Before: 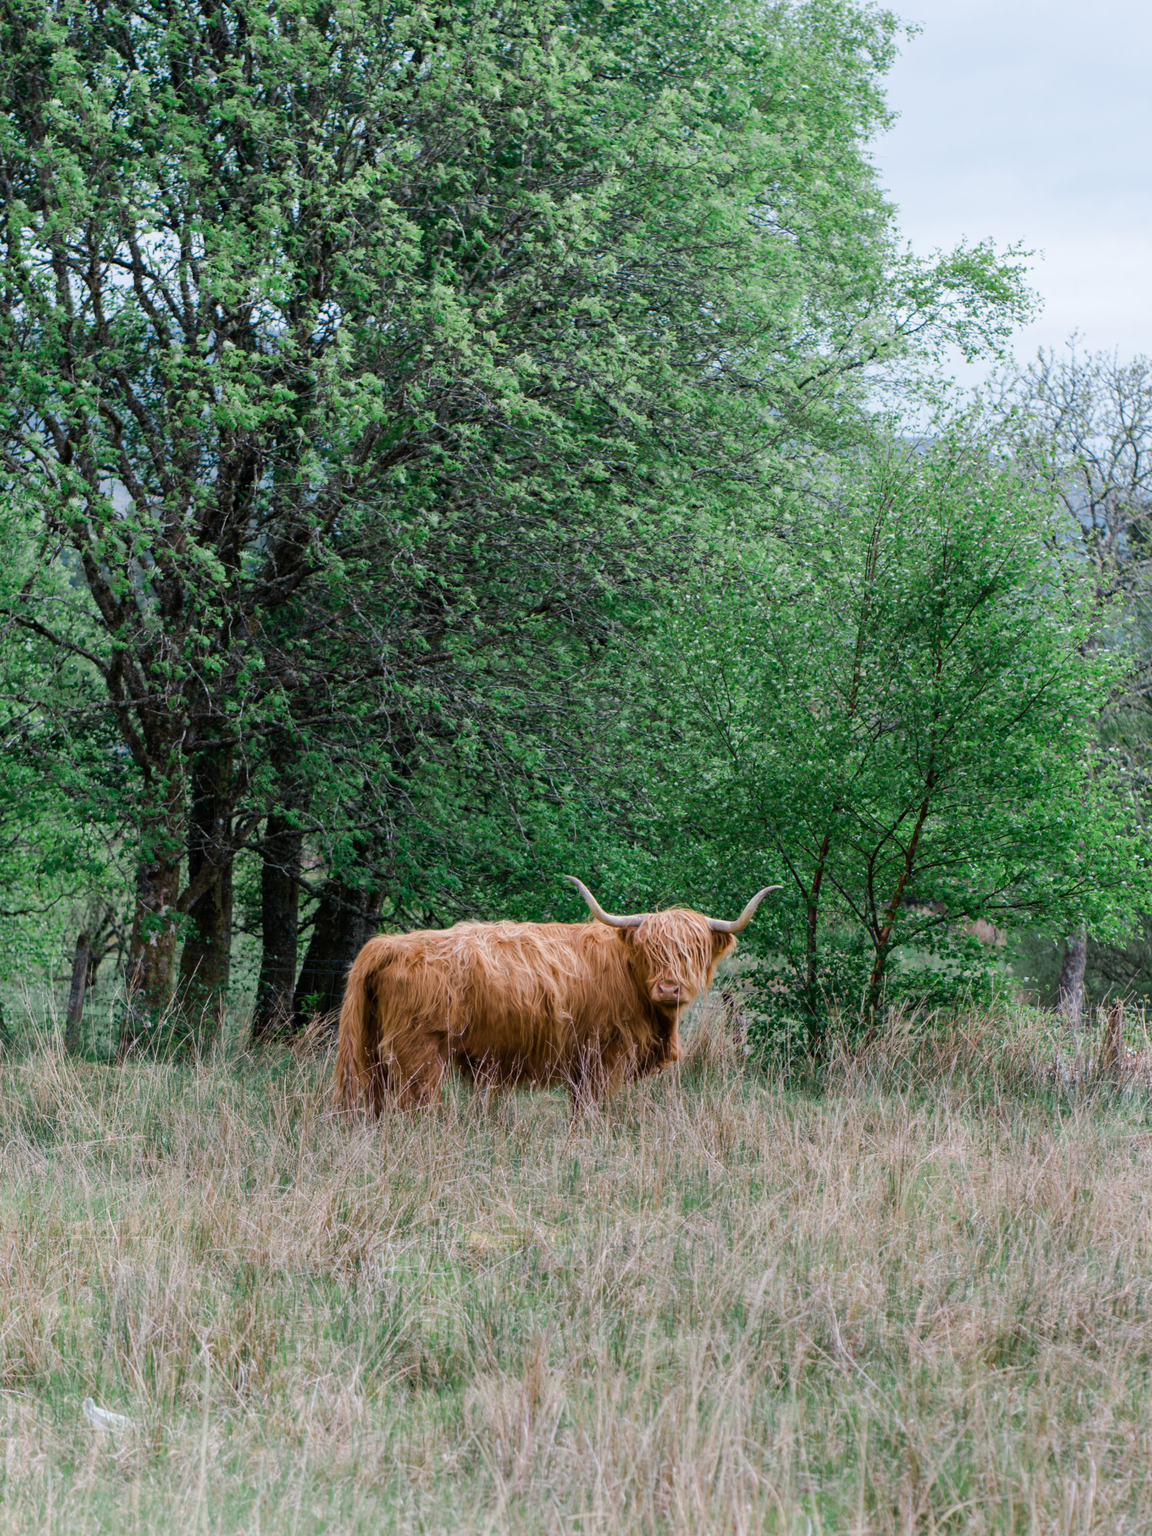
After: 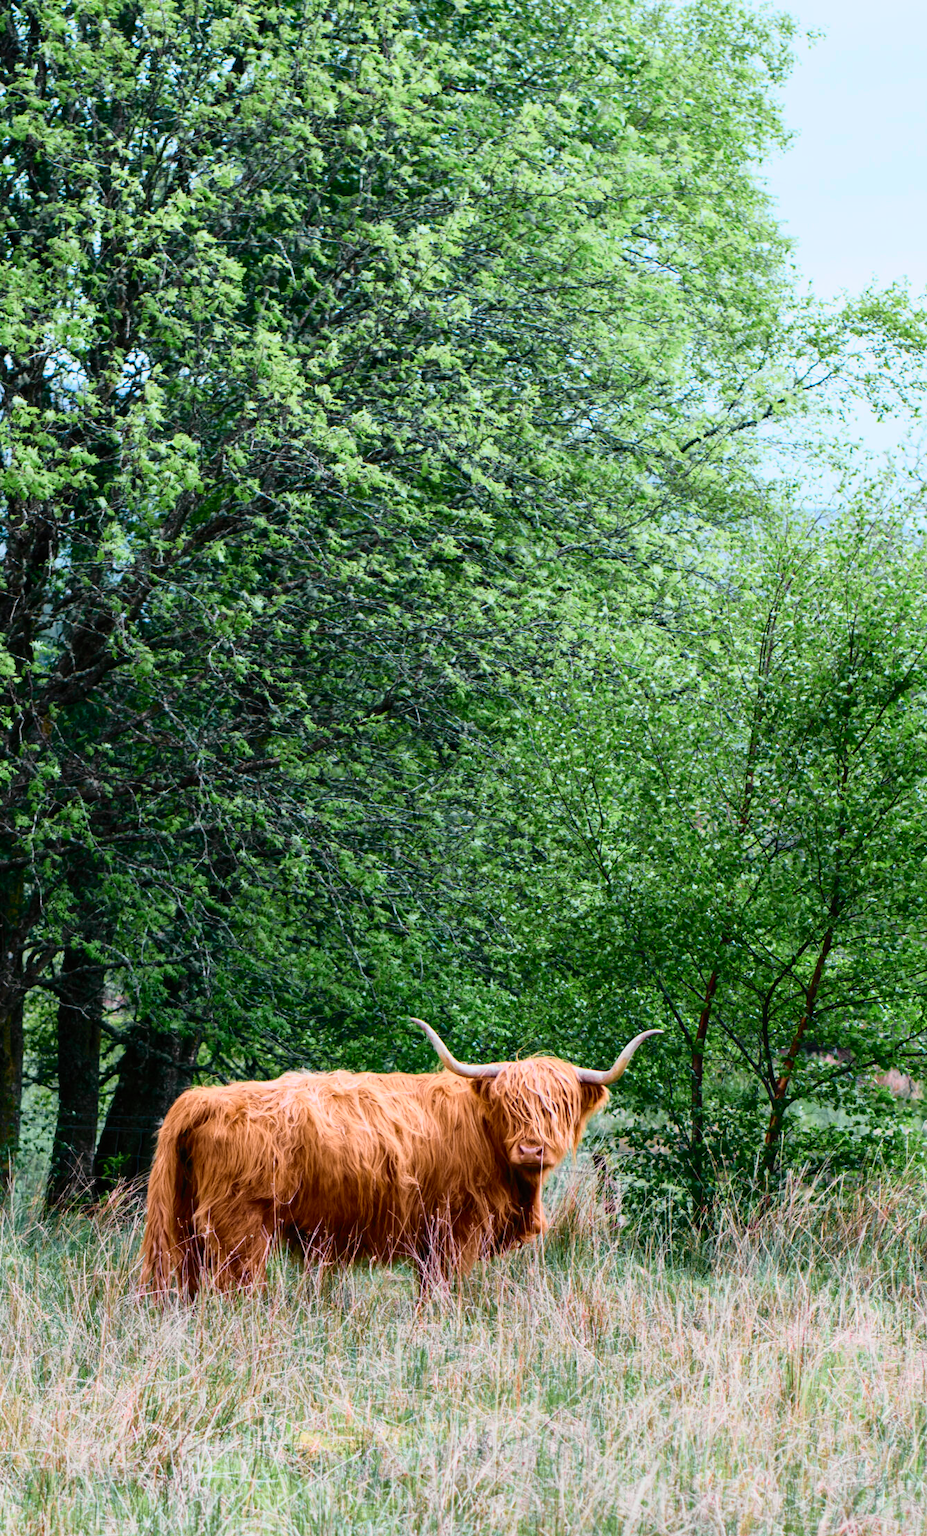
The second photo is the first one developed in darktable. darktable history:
tone curve: curves: ch0 [(0, 0) (0.046, 0.031) (0.163, 0.114) (0.391, 0.432) (0.488, 0.561) (0.695, 0.839) (0.785, 0.904) (1, 0.965)]; ch1 [(0, 0) (0.248, 0.252) (0.427, 0.412) (0.482, 0.462) (0.499, 0.499) (0.518, 0.518) (0.535, 0.577) (0.585, 0.623) (0.679, 0.743) (0.788, 0.809) (1, 1)]; ch2 [(0, 0) (0.313, 0.262) (0.427, 0.417) (0.473, 0.47) (0.503, 0.503) (0.523, 0.515) (0.557, 0.596) (0.598, 0.646) (0.708, 0.771) (1, 1)], color space Lab, independent channels, preserve colors none
crop: left 18.479%, right 12.2%, bottom 13.971%
